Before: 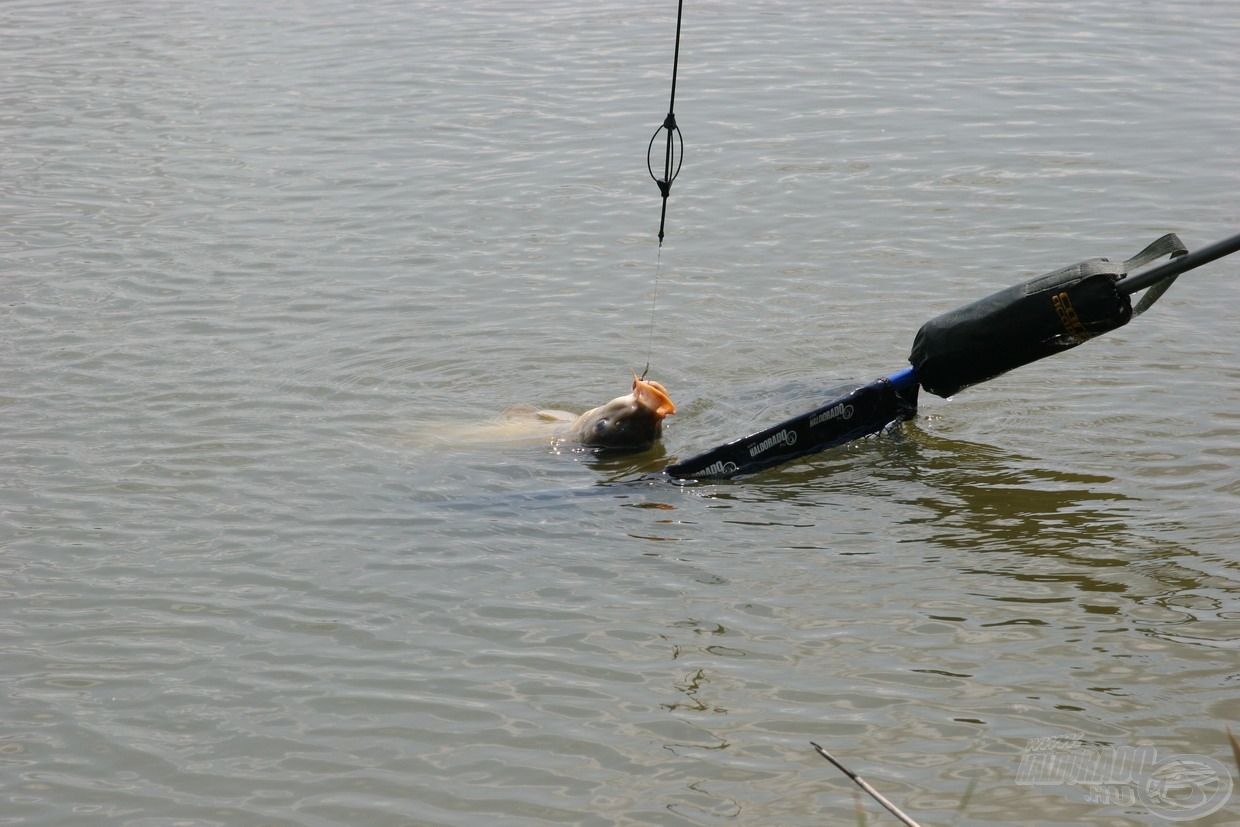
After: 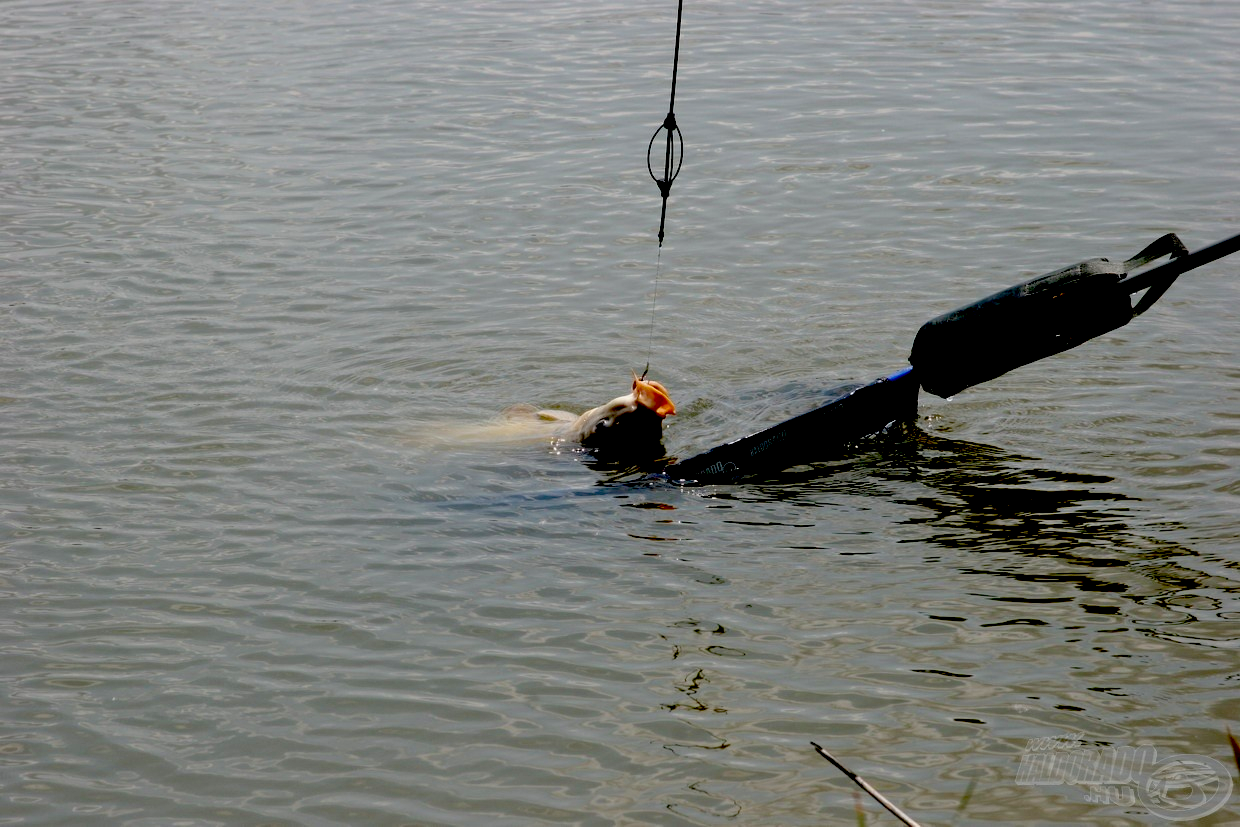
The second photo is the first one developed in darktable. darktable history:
exposure: black level correction 0.099, exposure -0.09 EV, compensate highlight preservation false
